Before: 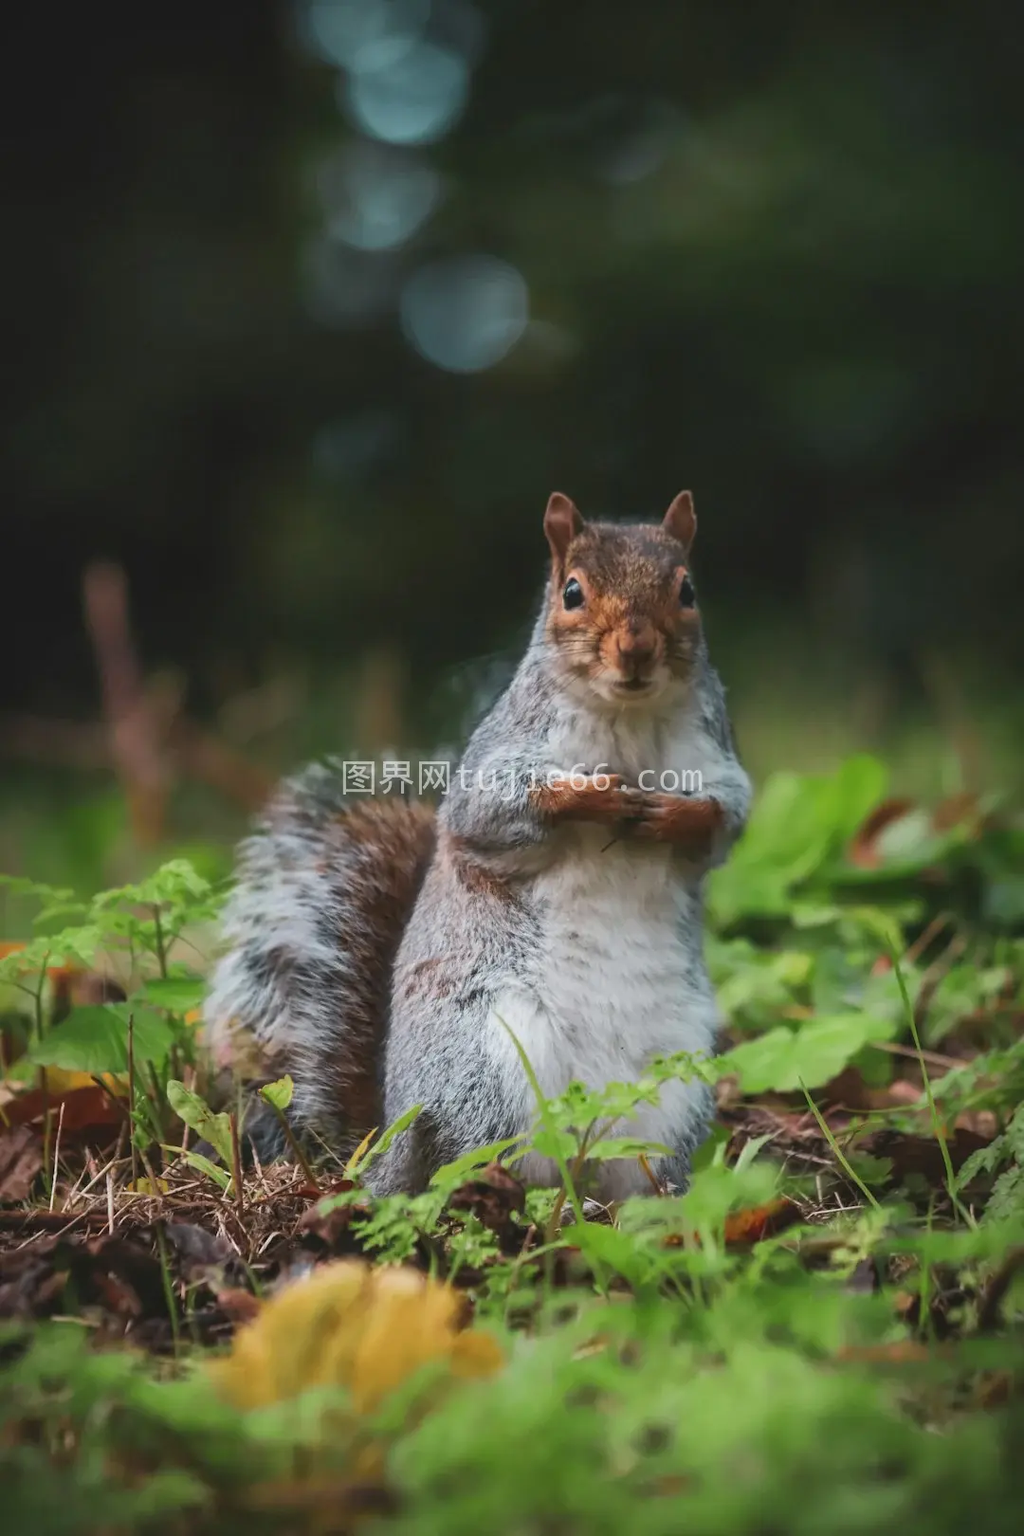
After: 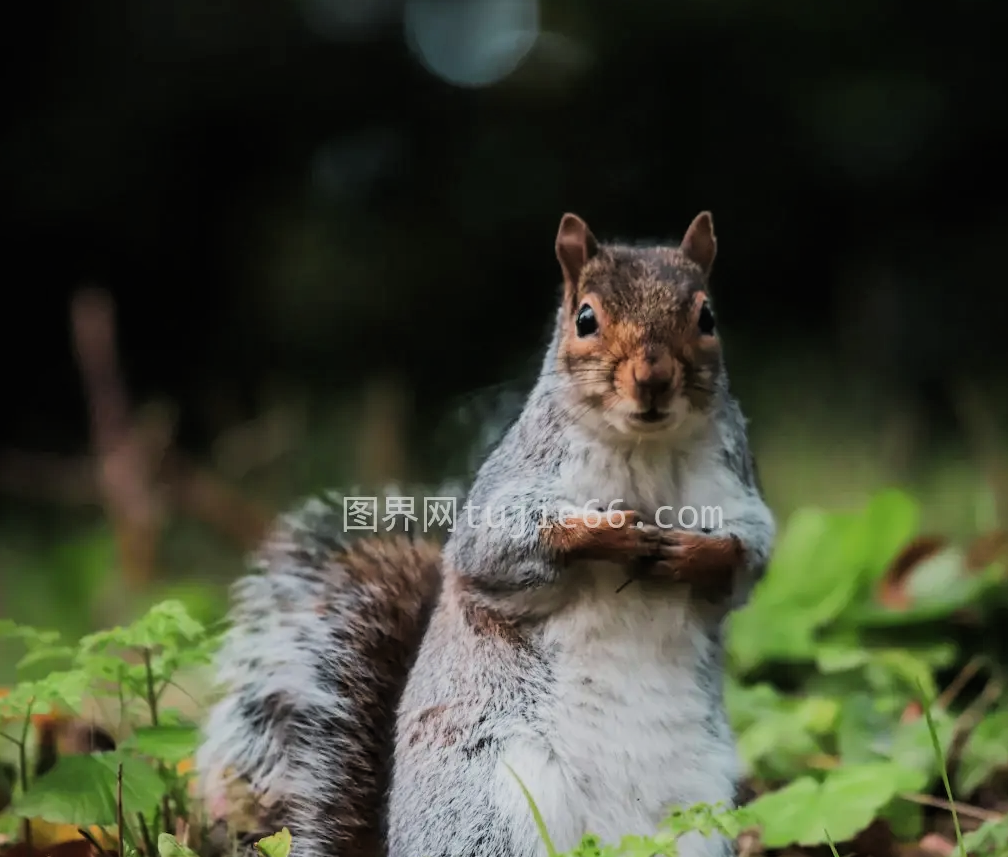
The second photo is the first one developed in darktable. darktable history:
crop: left 1.748%, top 18.898%, right 4.89%, bottom 28.161%
tone equalizer: on, module defaults
filmic rgb: black relative exposure -7.5 EV, white relative exposure 5 EV, hardness 3.3, contrast 1.301, iterations of high-quality reconstruction 0
